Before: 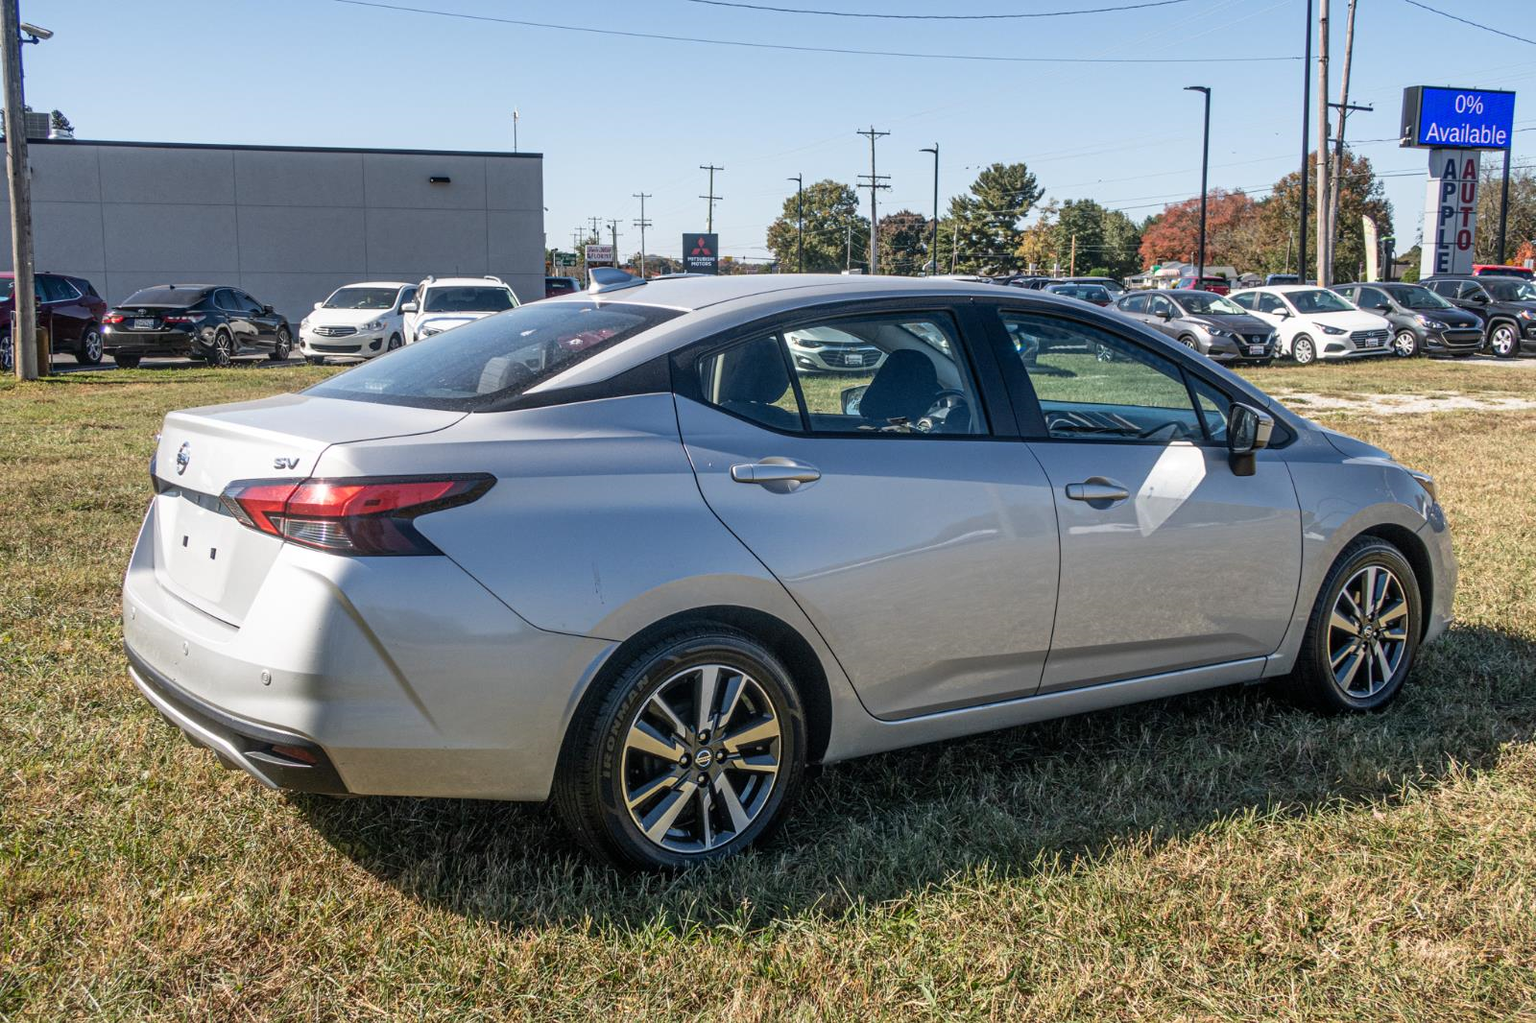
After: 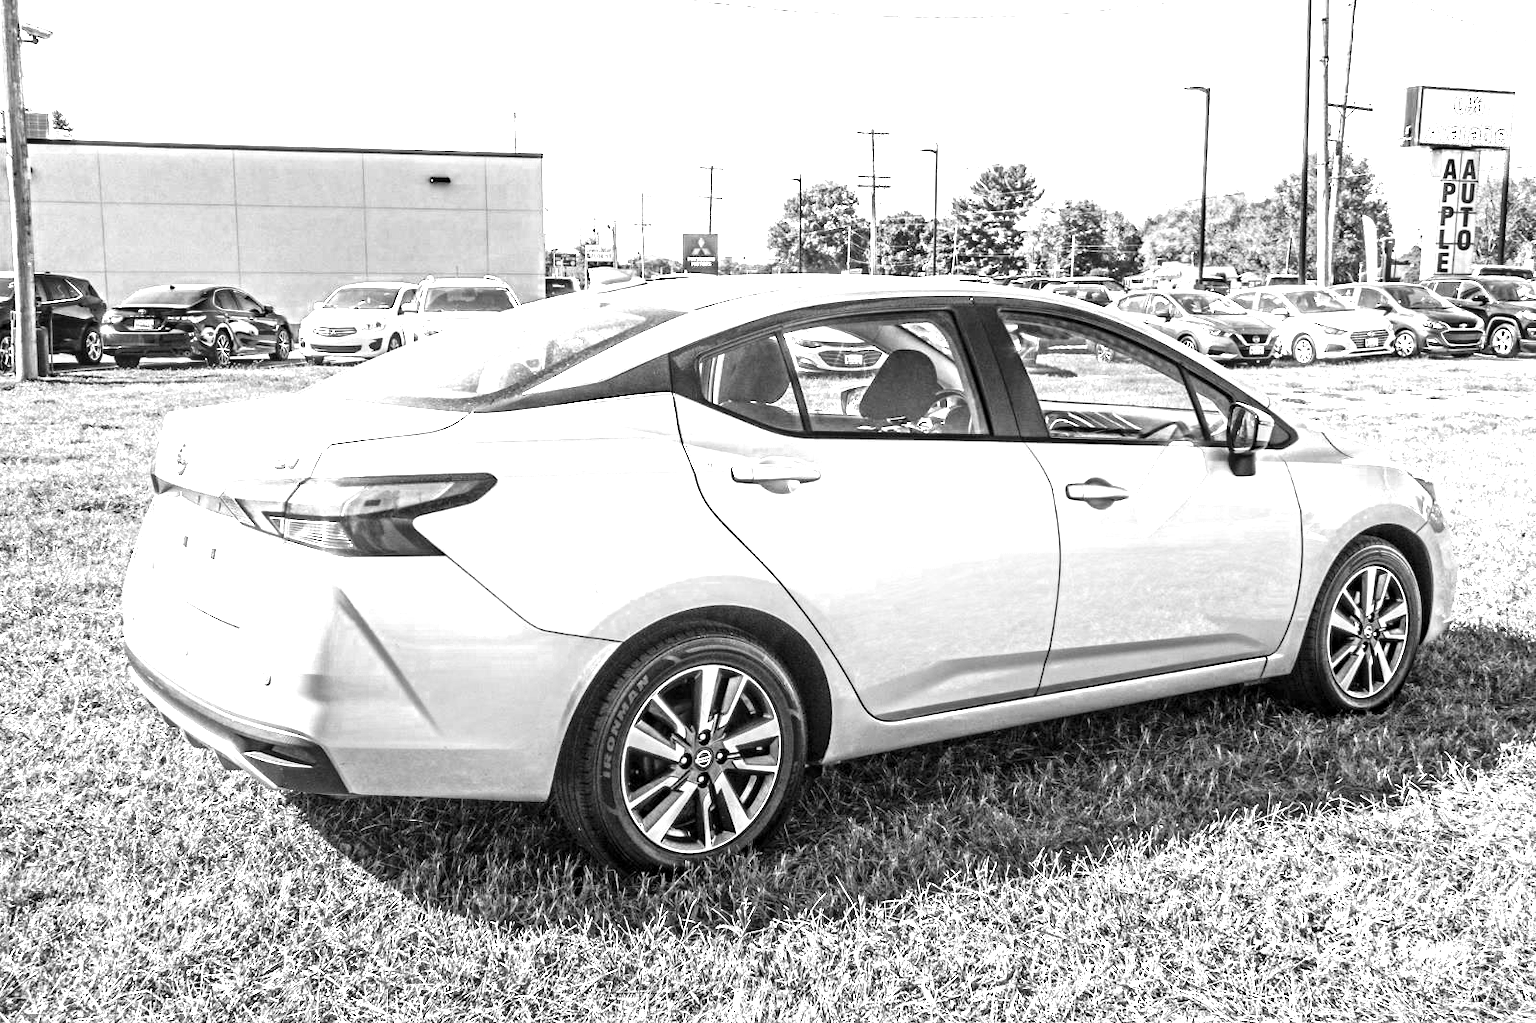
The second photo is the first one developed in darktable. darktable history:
contrast equalizer: y [[0.5, 0.5, 0.501, 0.63, 0.504, 0.5], [0.5 ×6], [0.5 ×6], [0 ×6], [0 ×6]]
shadows and highlights: shadows -30.04, highlights 30.19
color zones: curves: ch0 [(0, 0.613) (0.01, 0.613) (0.245, 0.448) (0.498, 0.529) (0.642, 0.665) (0.879, 0.777) (0.99, 0.613)]; ch1 [(0, 0) (0.143, 0) (0.286, 0) (0.429, 0) (0.571, 0) (0.714, 0) (0.857, 0)]
exposure: black level correction 0, exposure 1.744 EV, compensate highlight preservation false
